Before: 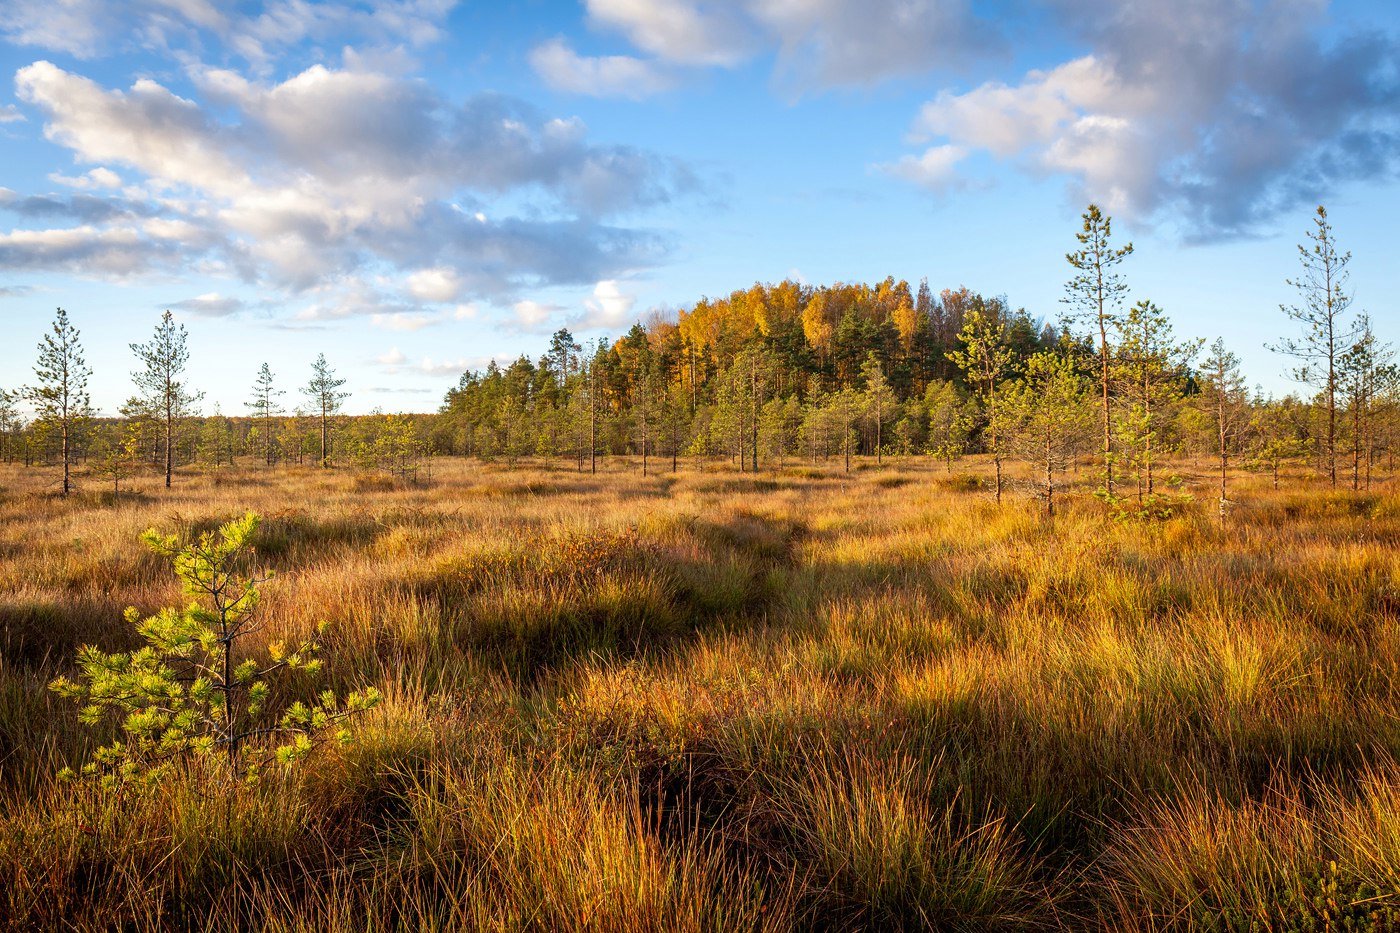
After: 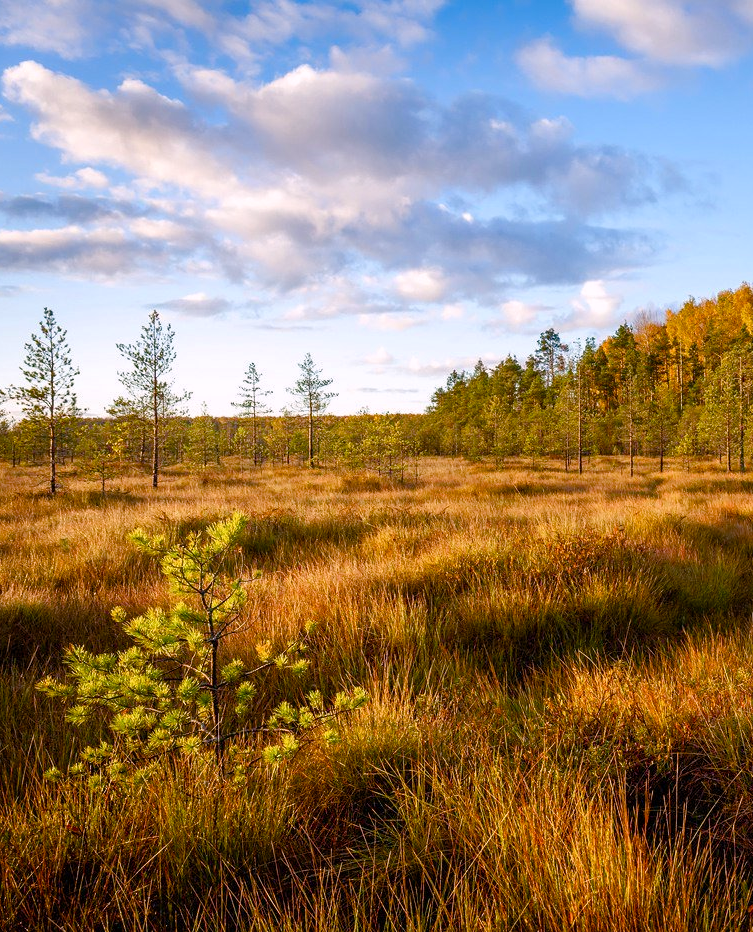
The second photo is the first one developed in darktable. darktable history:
crop: left 0.949%, right 45.201%, bottom 0.087%
color balance rgb: highlights gain › chroma 1.524%, highlights gain › hue 310.35°, perceptual saturation grading › global saturation 20%, perceptual saturation grading › highlights -24.811%, perceptual saturation grading › shadows 50.003%
